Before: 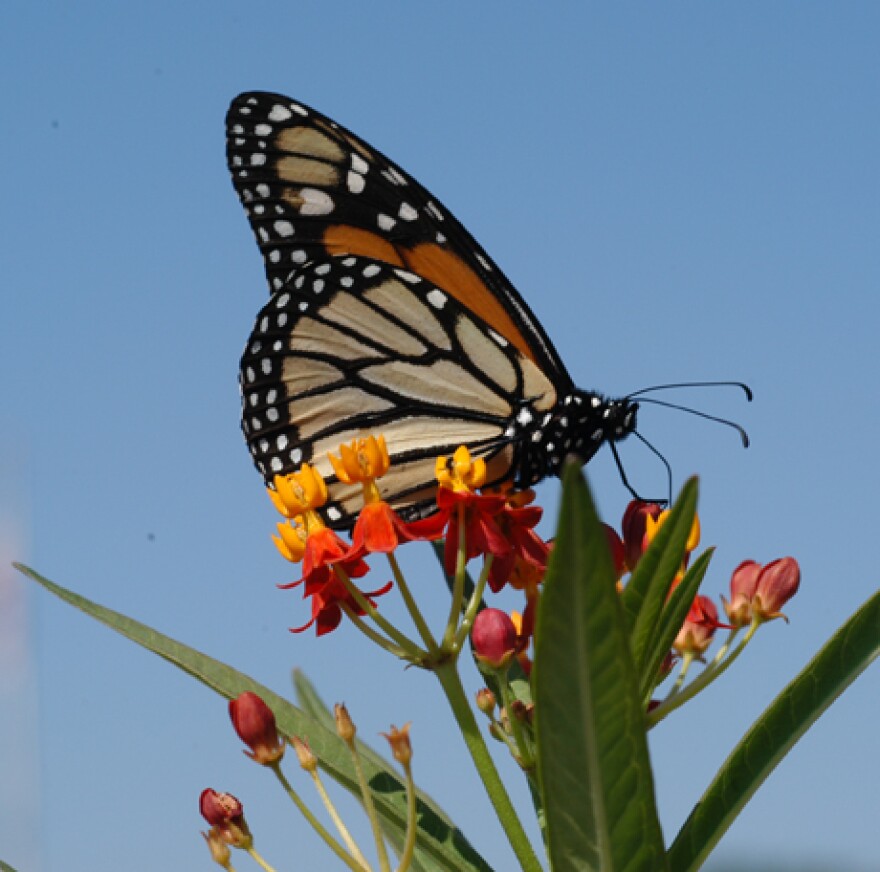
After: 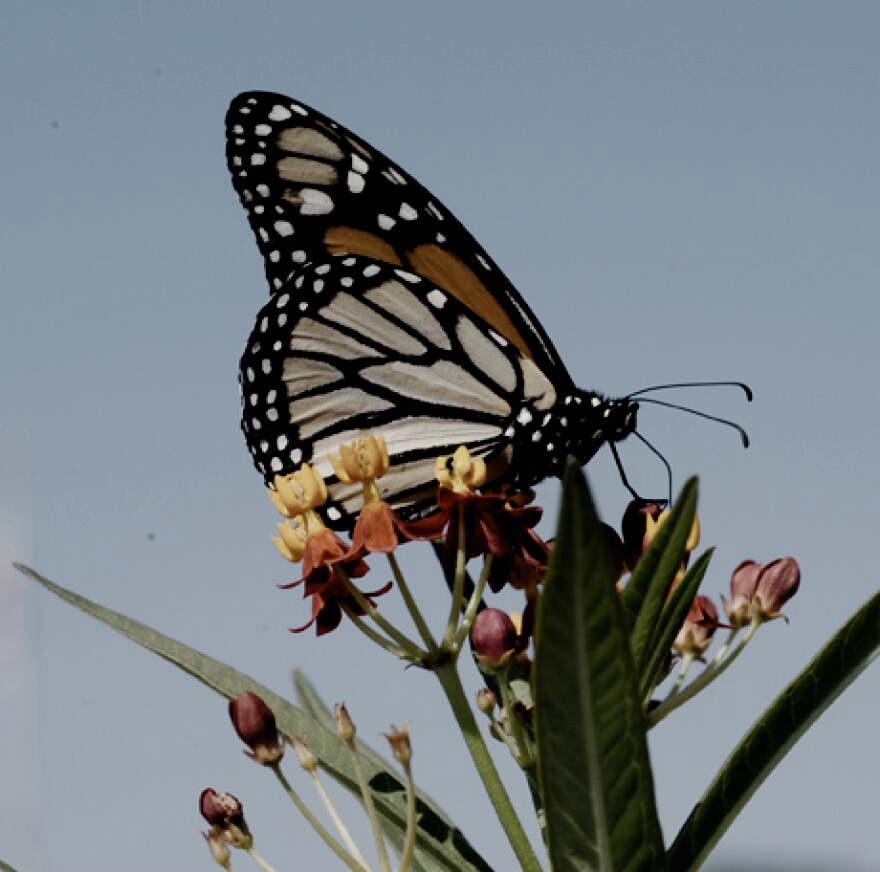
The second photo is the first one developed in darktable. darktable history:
filmic rgb: black relative exposure -5.03 EV, white relative exposure 3.97 EV, hardness 2.89, contrast 1.297, highlights saturation mix -30.54%, preserve chrominance no, color science v5 (2021)
